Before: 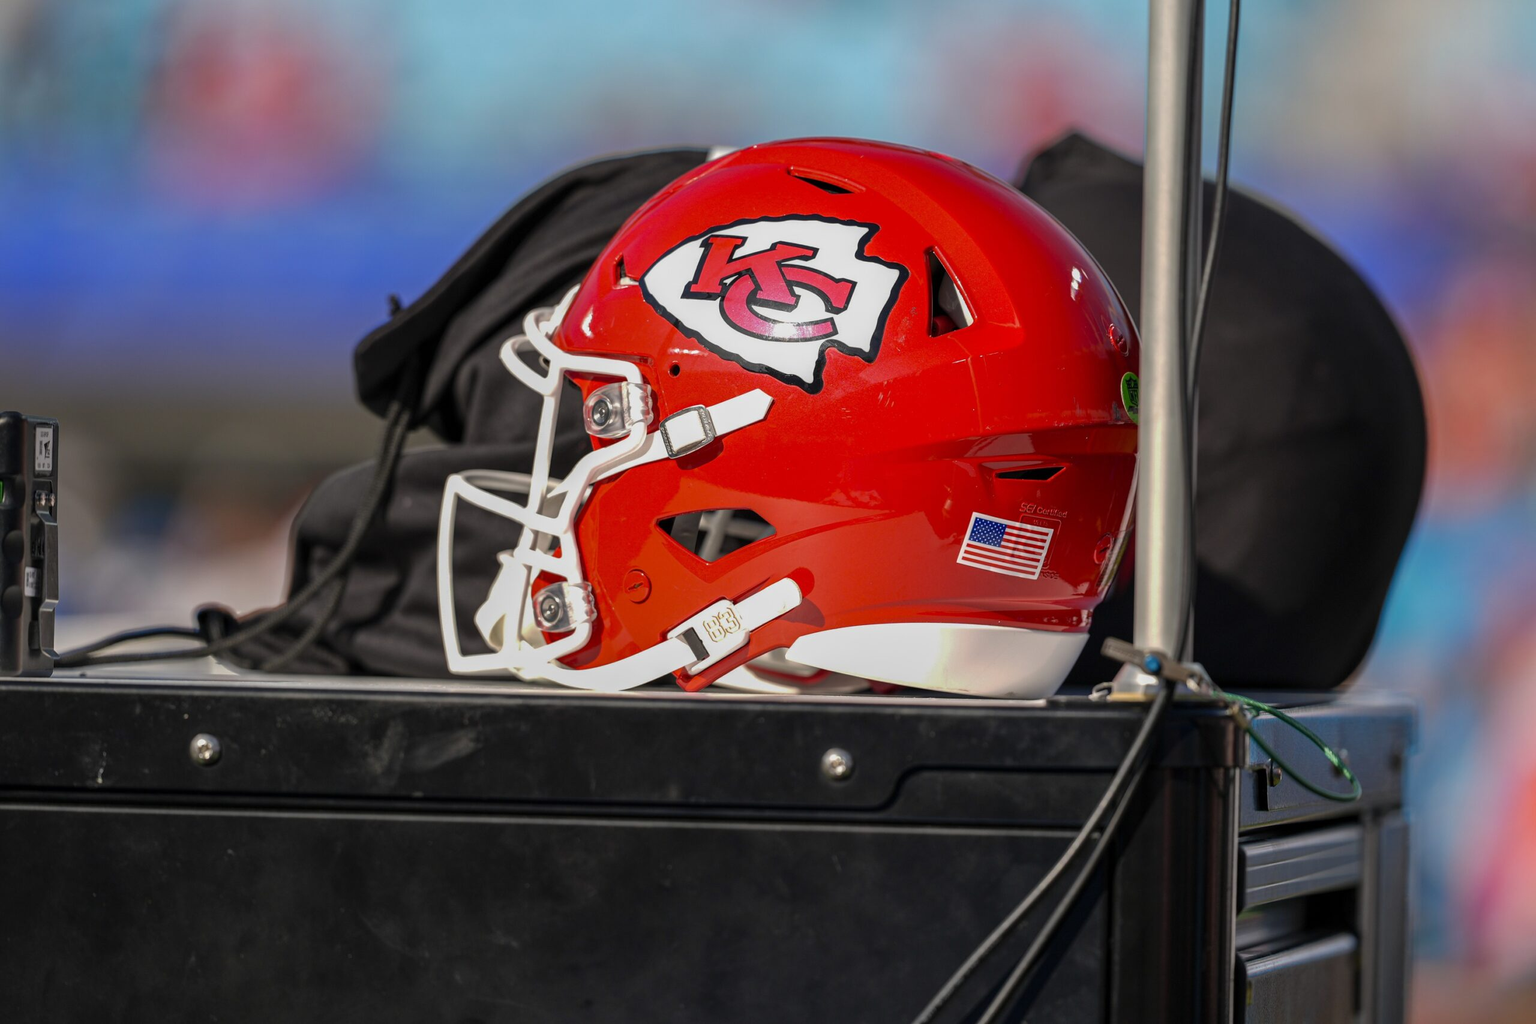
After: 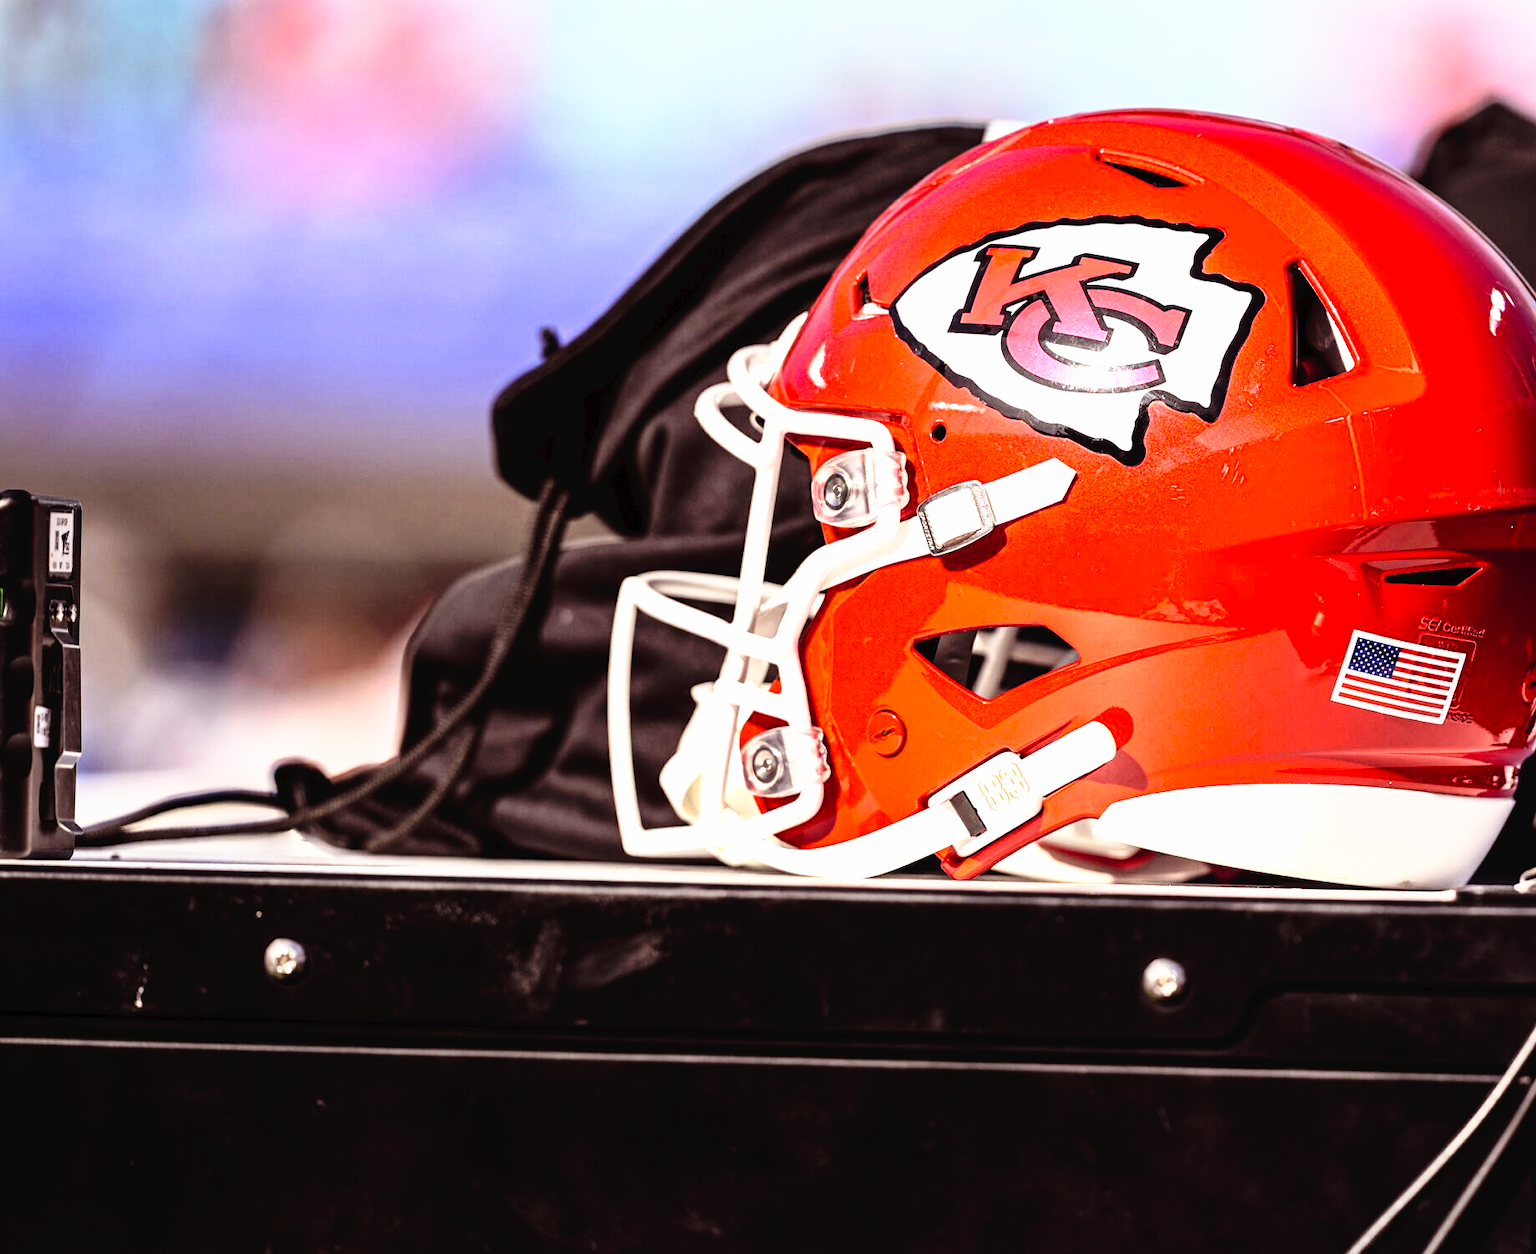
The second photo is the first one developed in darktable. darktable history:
rgb levels: mode RGB, independent channels, levels [[0, 0.474, 1], [0, 0.5, 1], [0, 0.5, 1]]
tone curve: curves: ch0 [(0, 0) (0.003, 0.025) (0.011, 0.025) (0.025, 0.029) (0.044, 0.035) (0.069, 0.053) (0.1, 0.083) (0.136, 0.118) (0.177, 0.163) (0.224, 0.22) (0.277, 0.295) (0.335, 0.371) (0.399, 0.444) (0.468, 0.524) (0.543, 0.618) (0.623, 0.702) (0.709, 0.79) (0.801, 0.89) (0.898, 0.973) (1, 1)], preserve colors none
crop: top 5.803%, right 27.864%, bottom 5.804%
rgb curve: curves: ch0 [(0, 0) (0.21, 0.15) (0.24, 0.21) (0.5, 0.75) (0.75, 0.96) (0.89, 0.99) (1, 1)]; ch1 [(0, 0.02) (0.21, 0.13) (0.25, 0.2) (0.5, 0.67) (0.75, 0.9) (0.89, 0.97) (1, 1)]; ch2 [(0, 0.02) (0.21, 0.13) (0.25, 0.2) (0.5, 0.67) (0.75, 0.9) (0.89, 0.97) (1, 1)], compensate middle gray true
